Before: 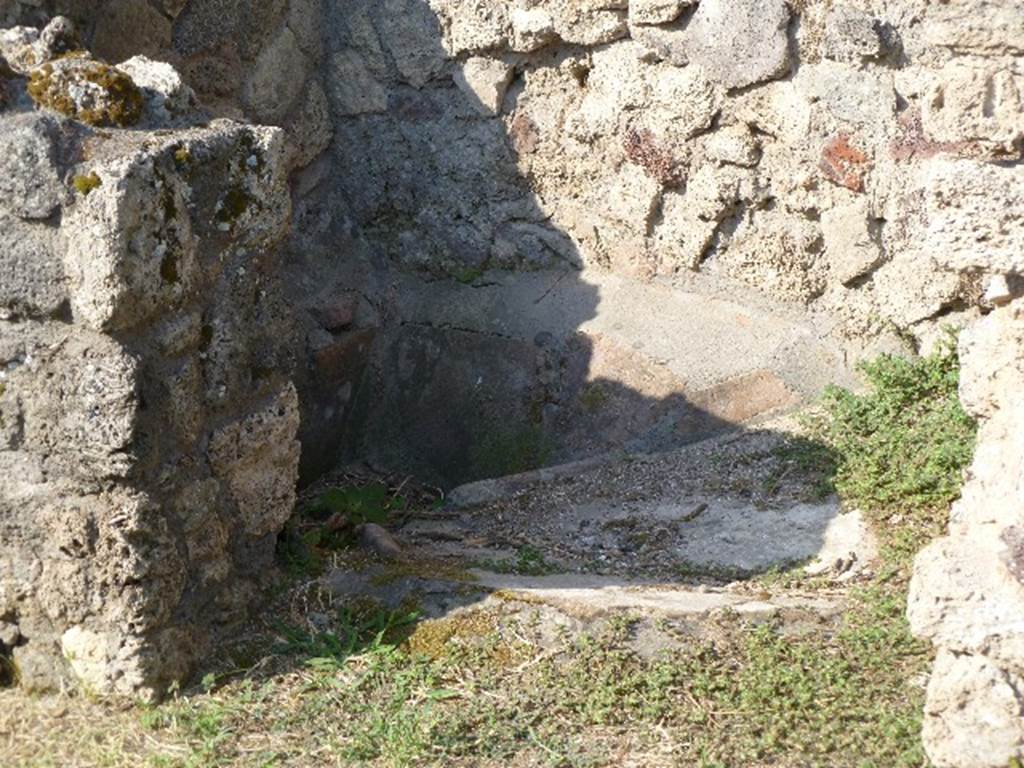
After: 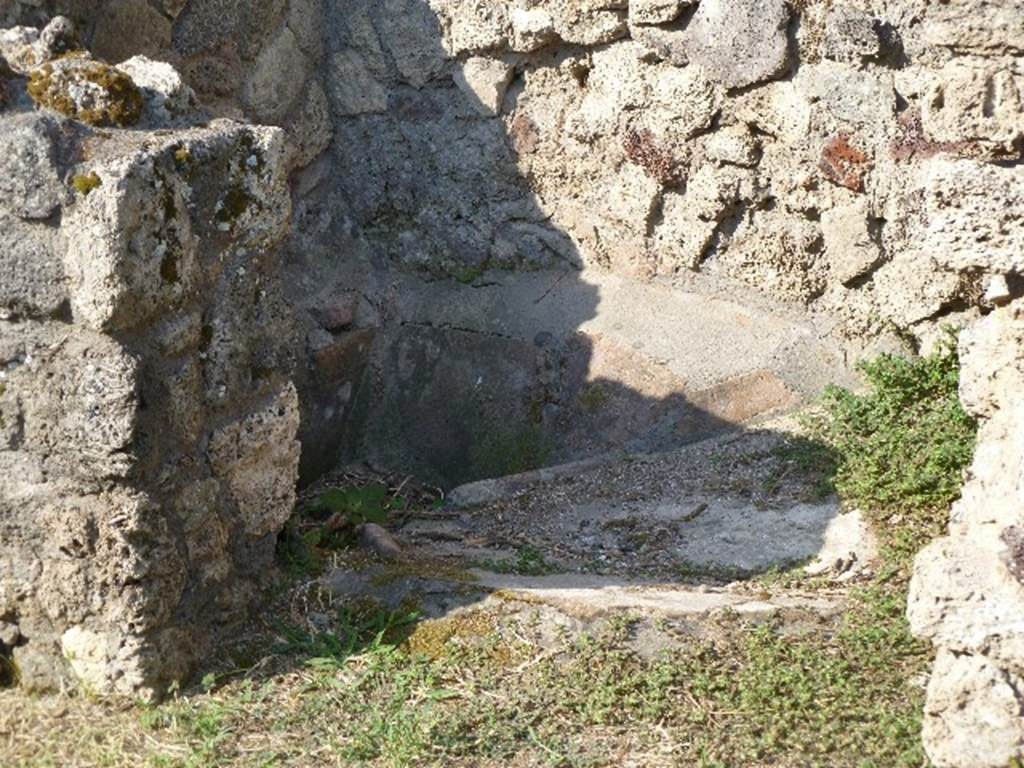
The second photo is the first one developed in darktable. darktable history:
shadows and highlights: shadows 60.66, soften with gaussian
